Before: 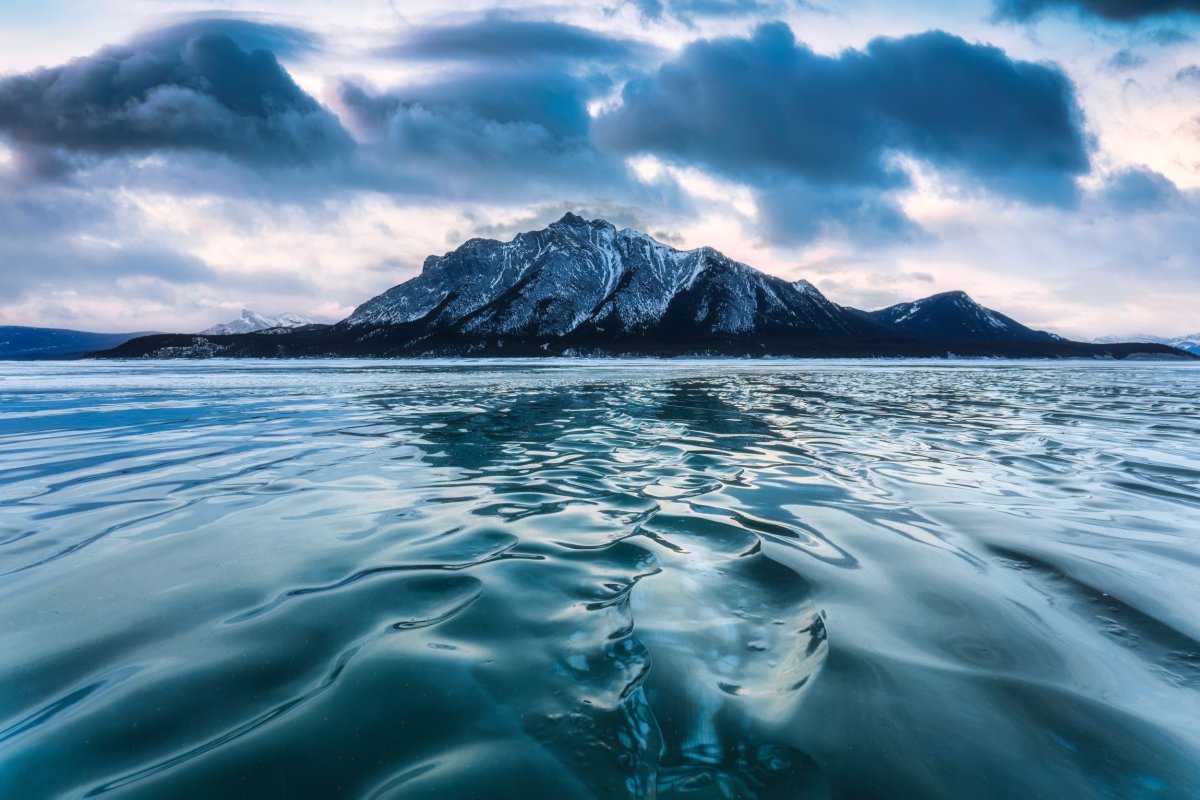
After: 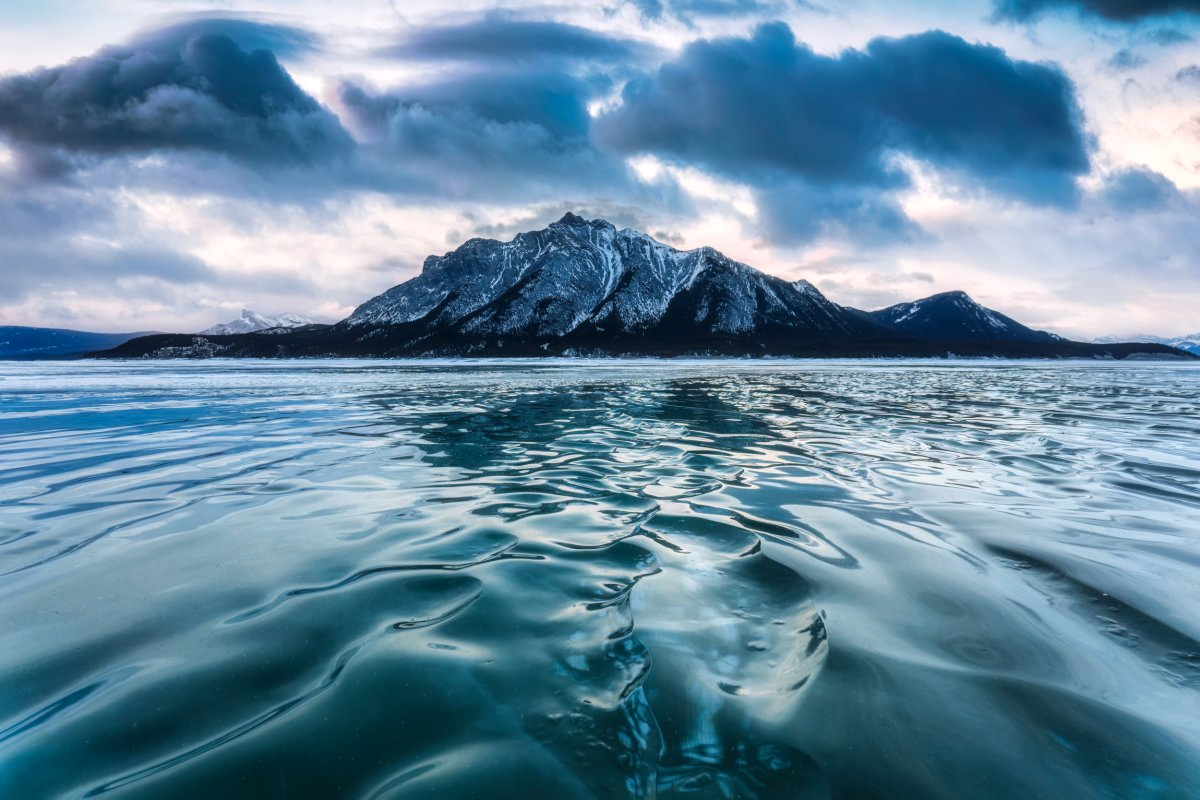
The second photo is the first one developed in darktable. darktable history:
local contrast: highlights 101%, shadows 101%, detail 120%, midtone range 0.2
